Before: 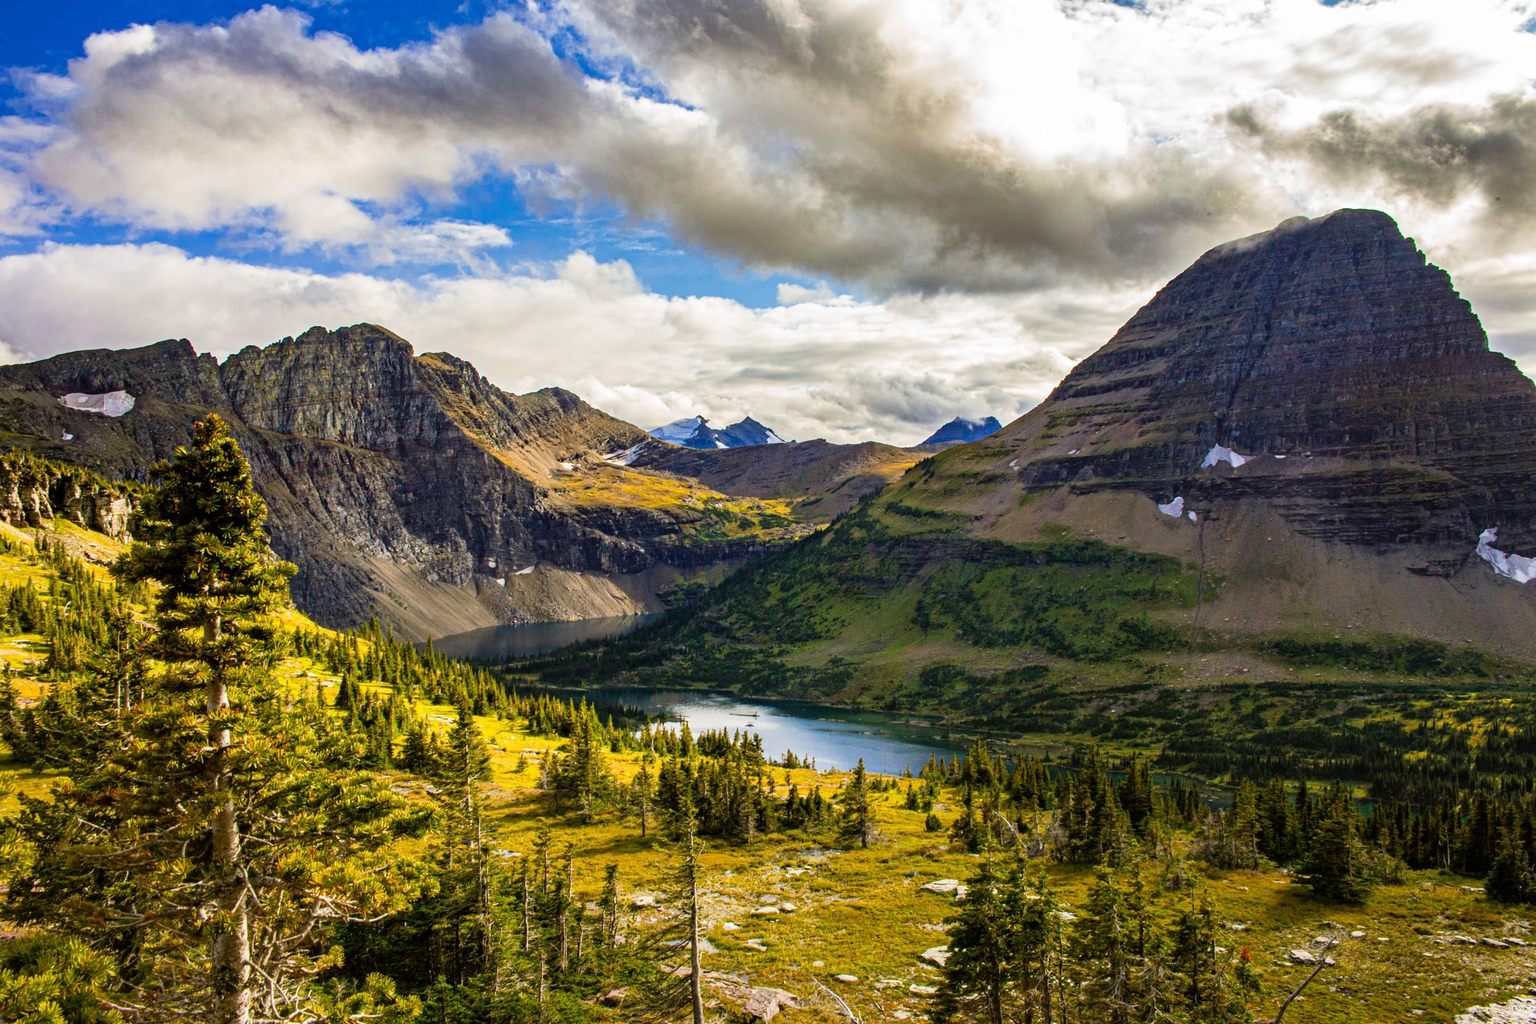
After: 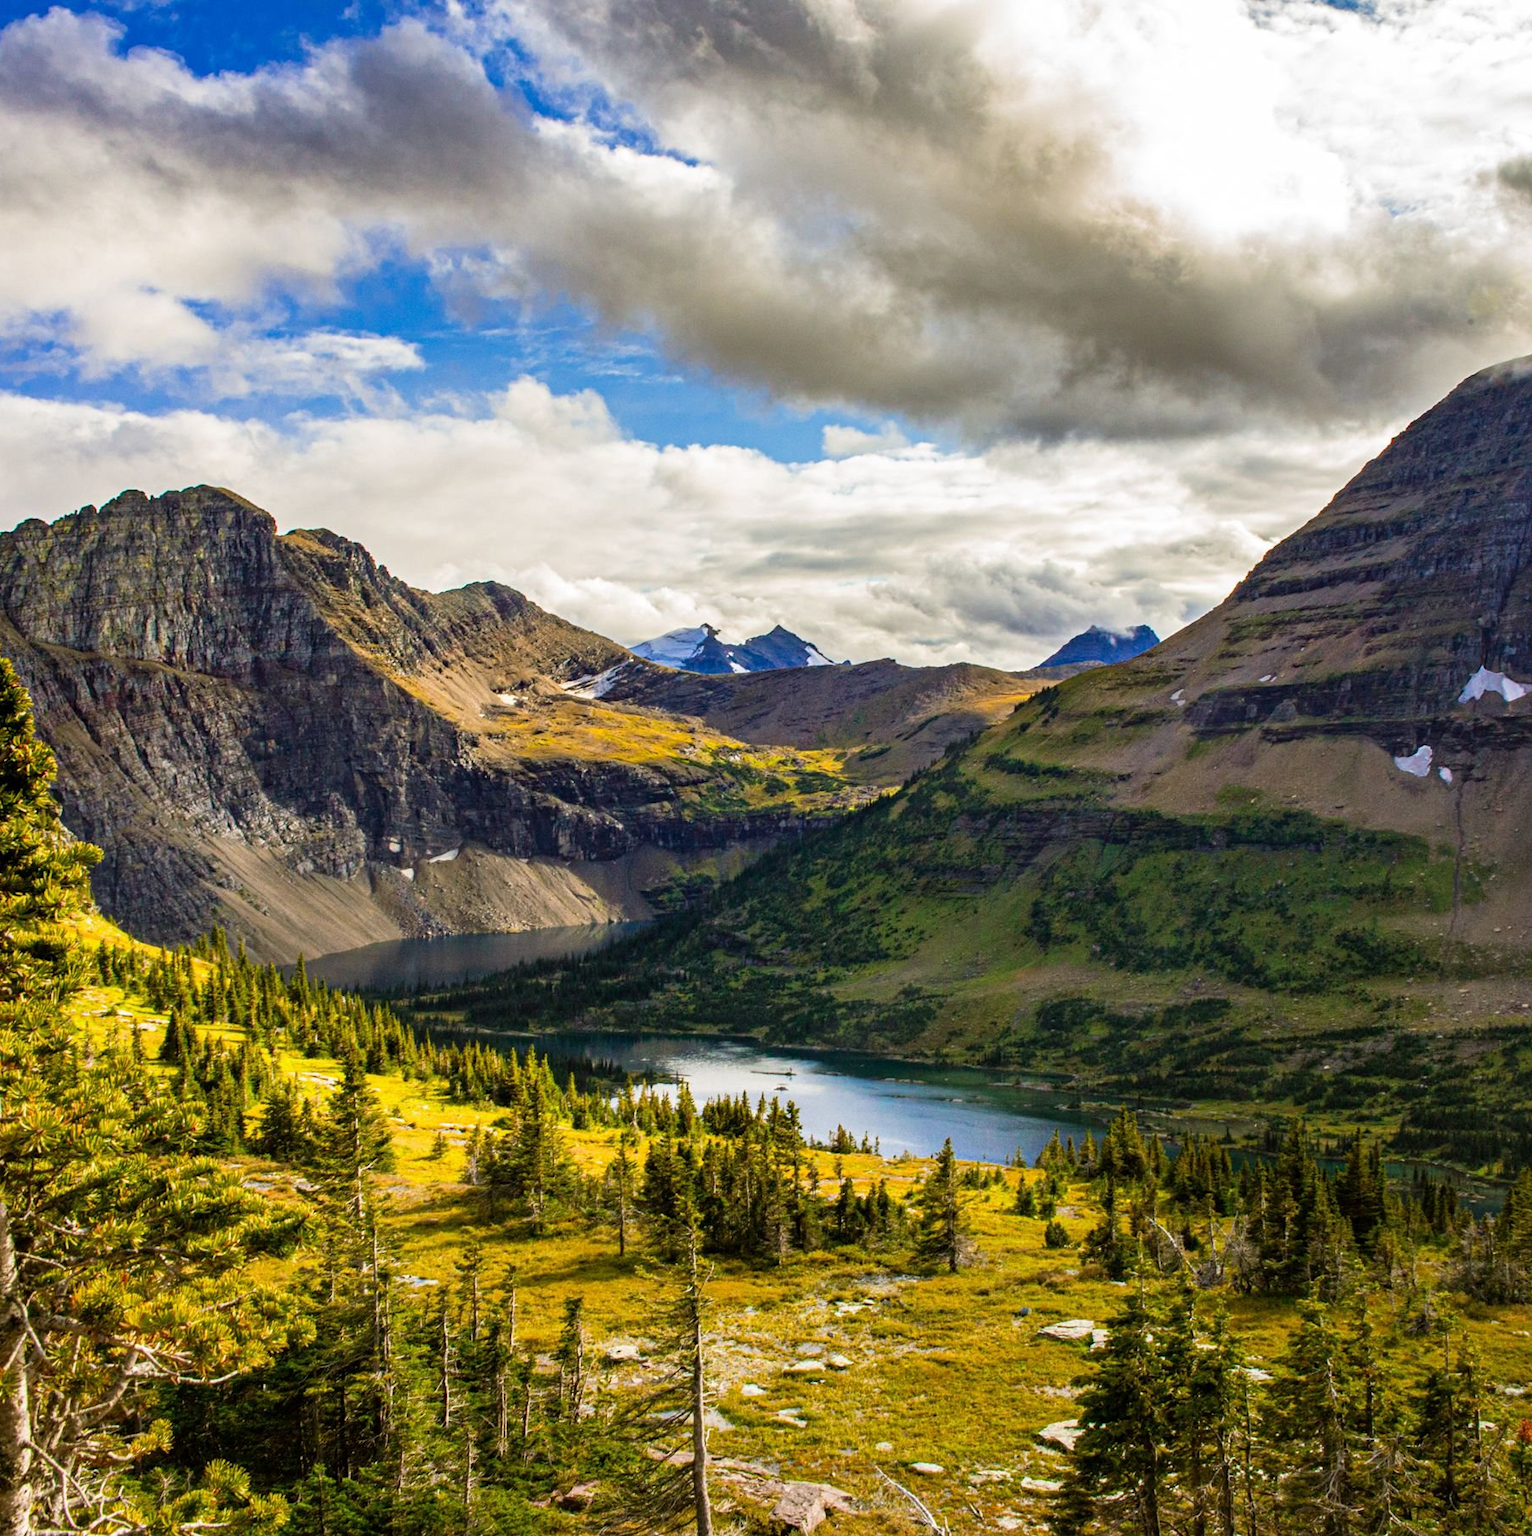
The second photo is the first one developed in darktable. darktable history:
crop and rotate: left 14.951%, right 18.532%
tone equalizer: edges refinement/feathering 500, mask exposure compensation -1.57 EV, preserve details no
